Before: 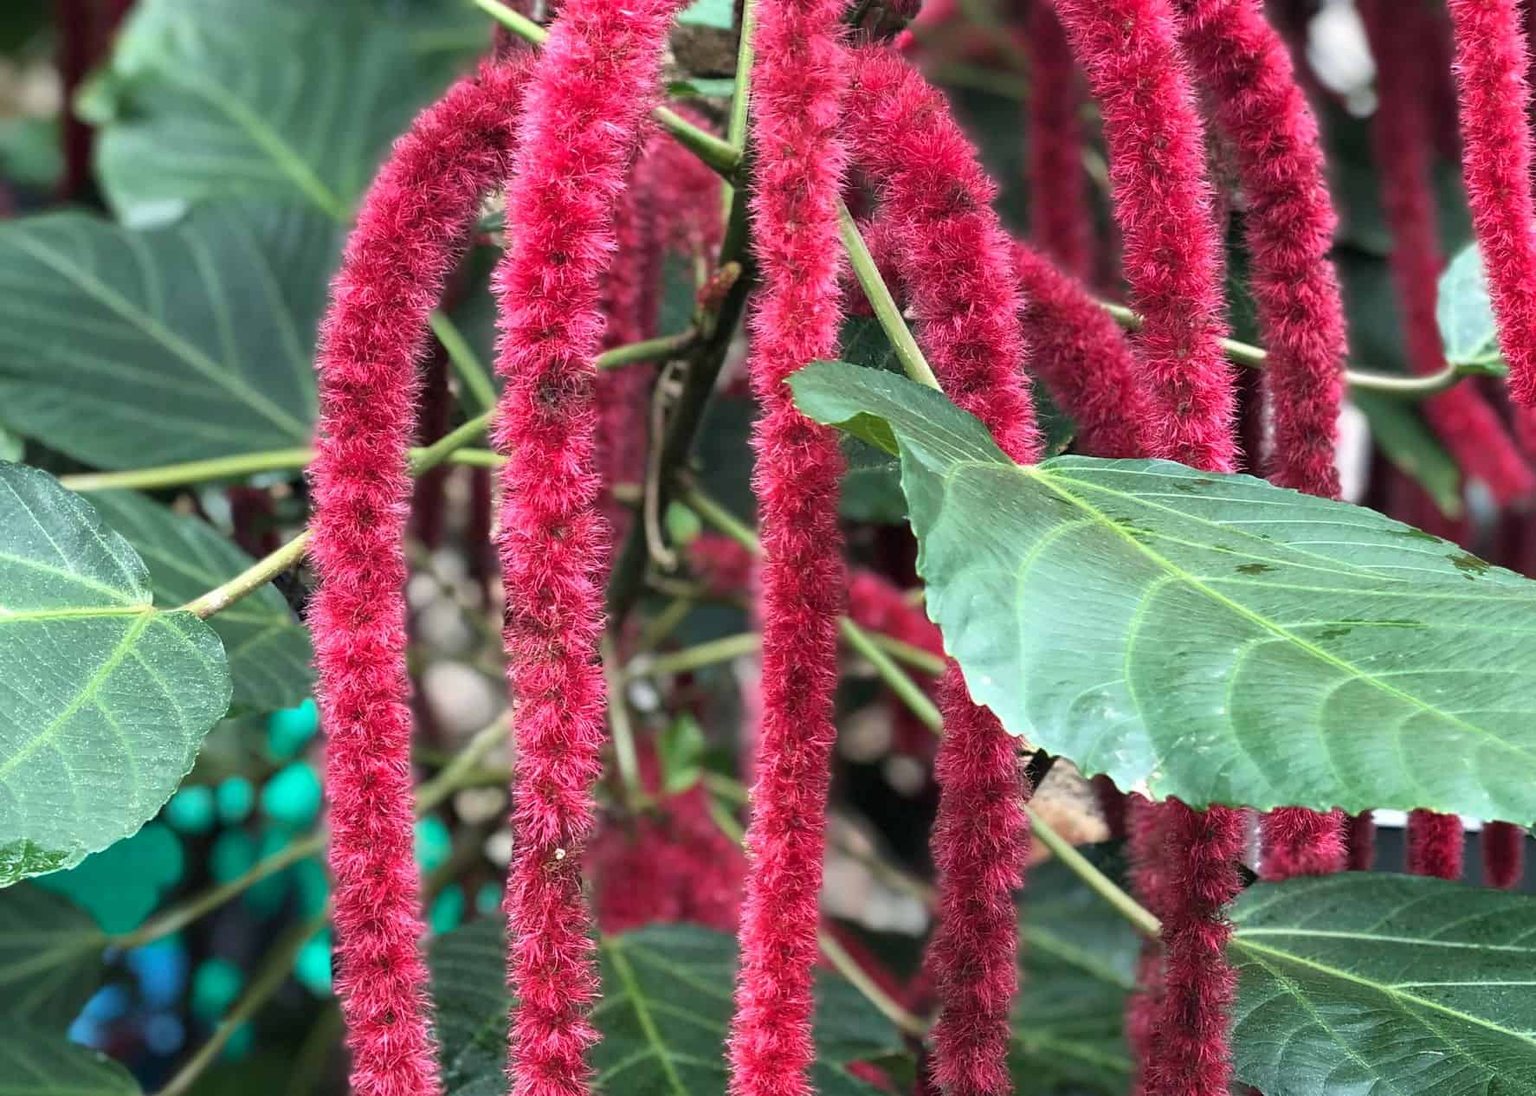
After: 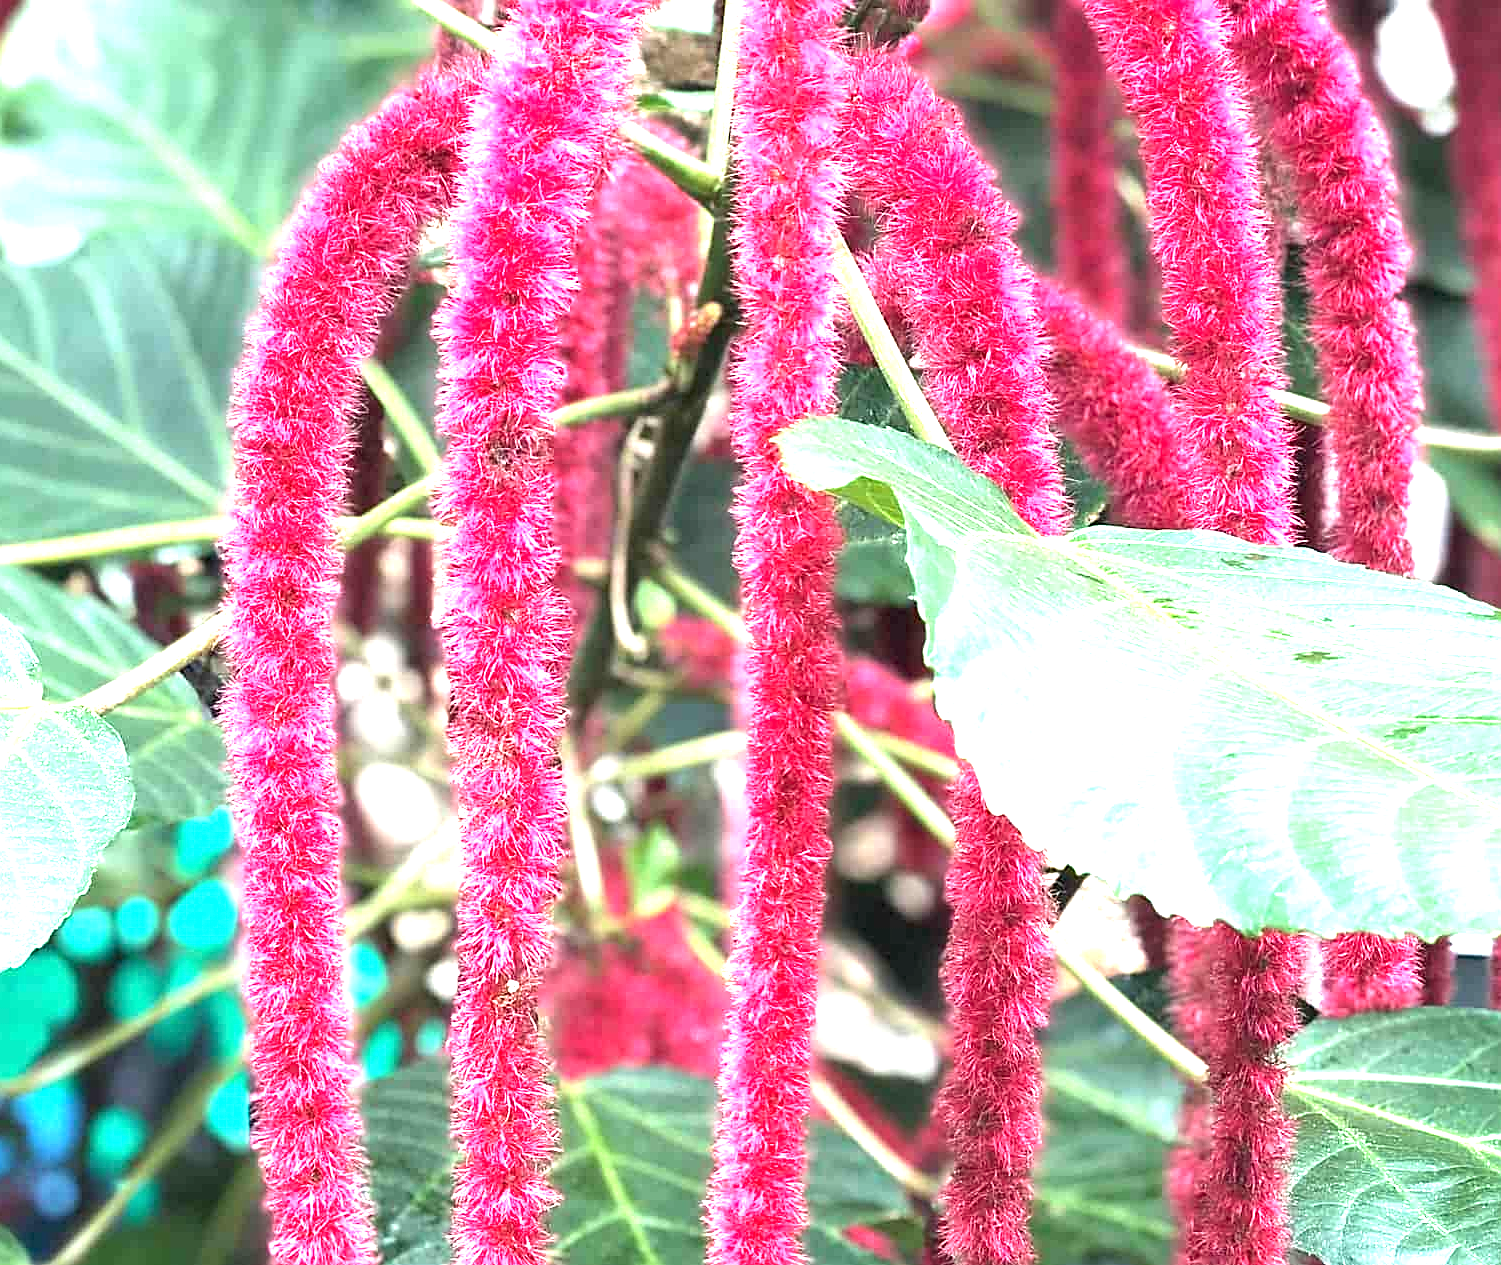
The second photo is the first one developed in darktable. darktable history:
exposure: black level correction 0, exposure 1.991 EV, compensate highlight preservation false
crop: left 7.561%, right 7.809%
sharpen: on, module defaults
